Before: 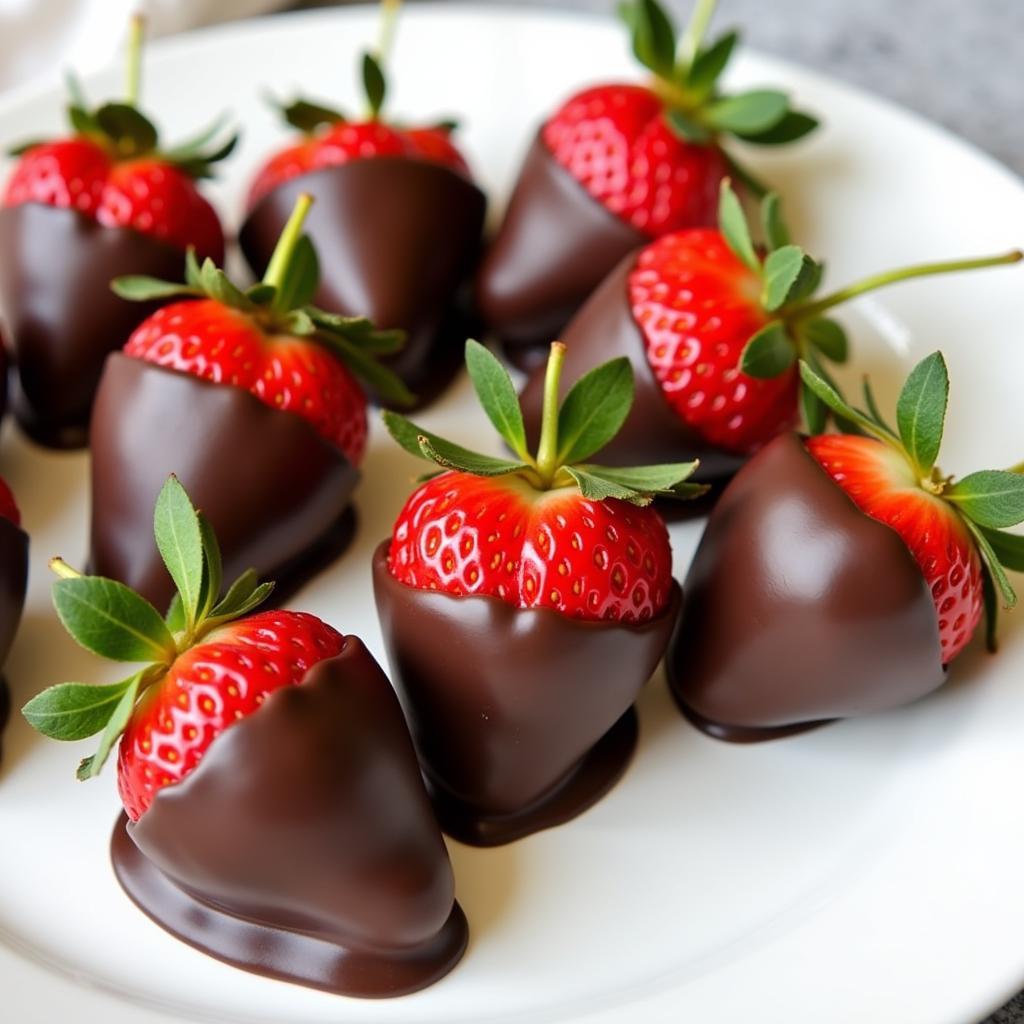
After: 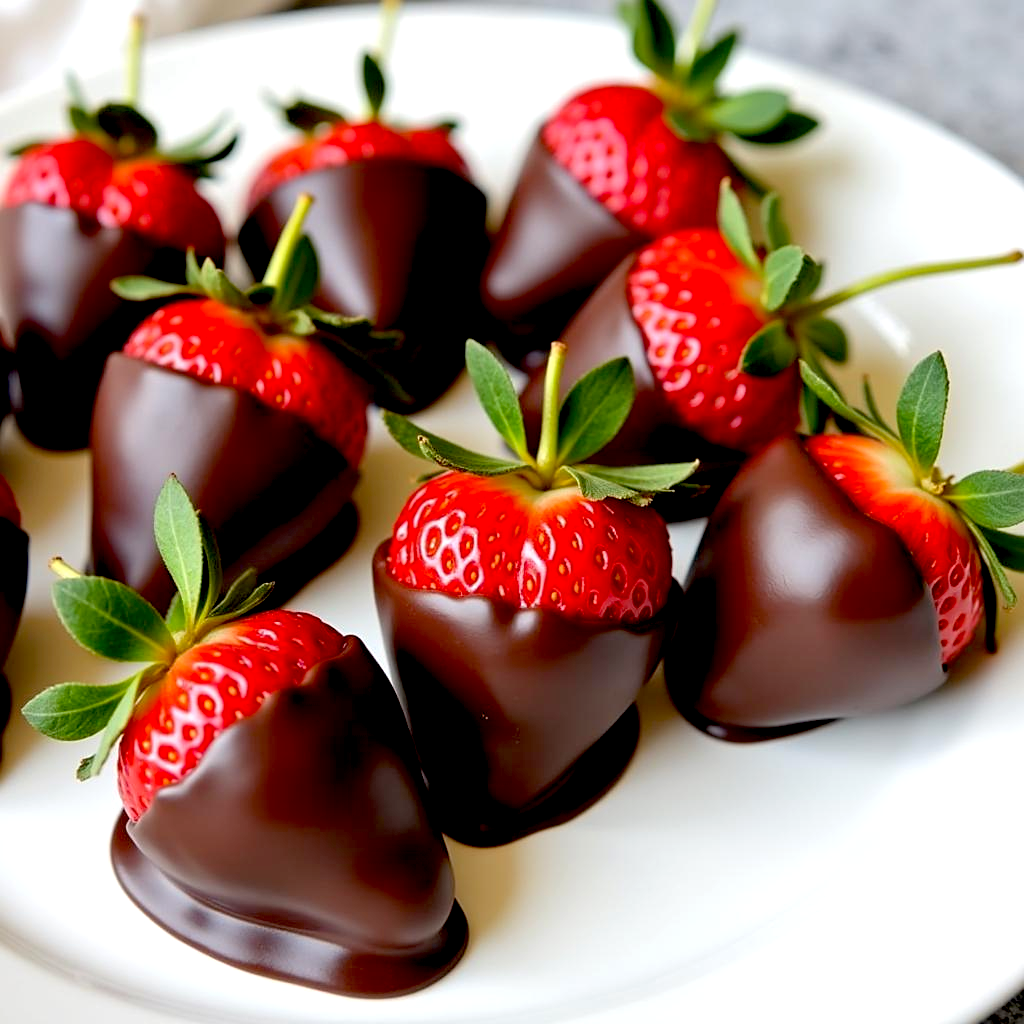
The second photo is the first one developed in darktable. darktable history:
exposure: black level correction 0.025, exposure 0.182 EV, compensate highlight preservation false
sharpen: amount 0.2
